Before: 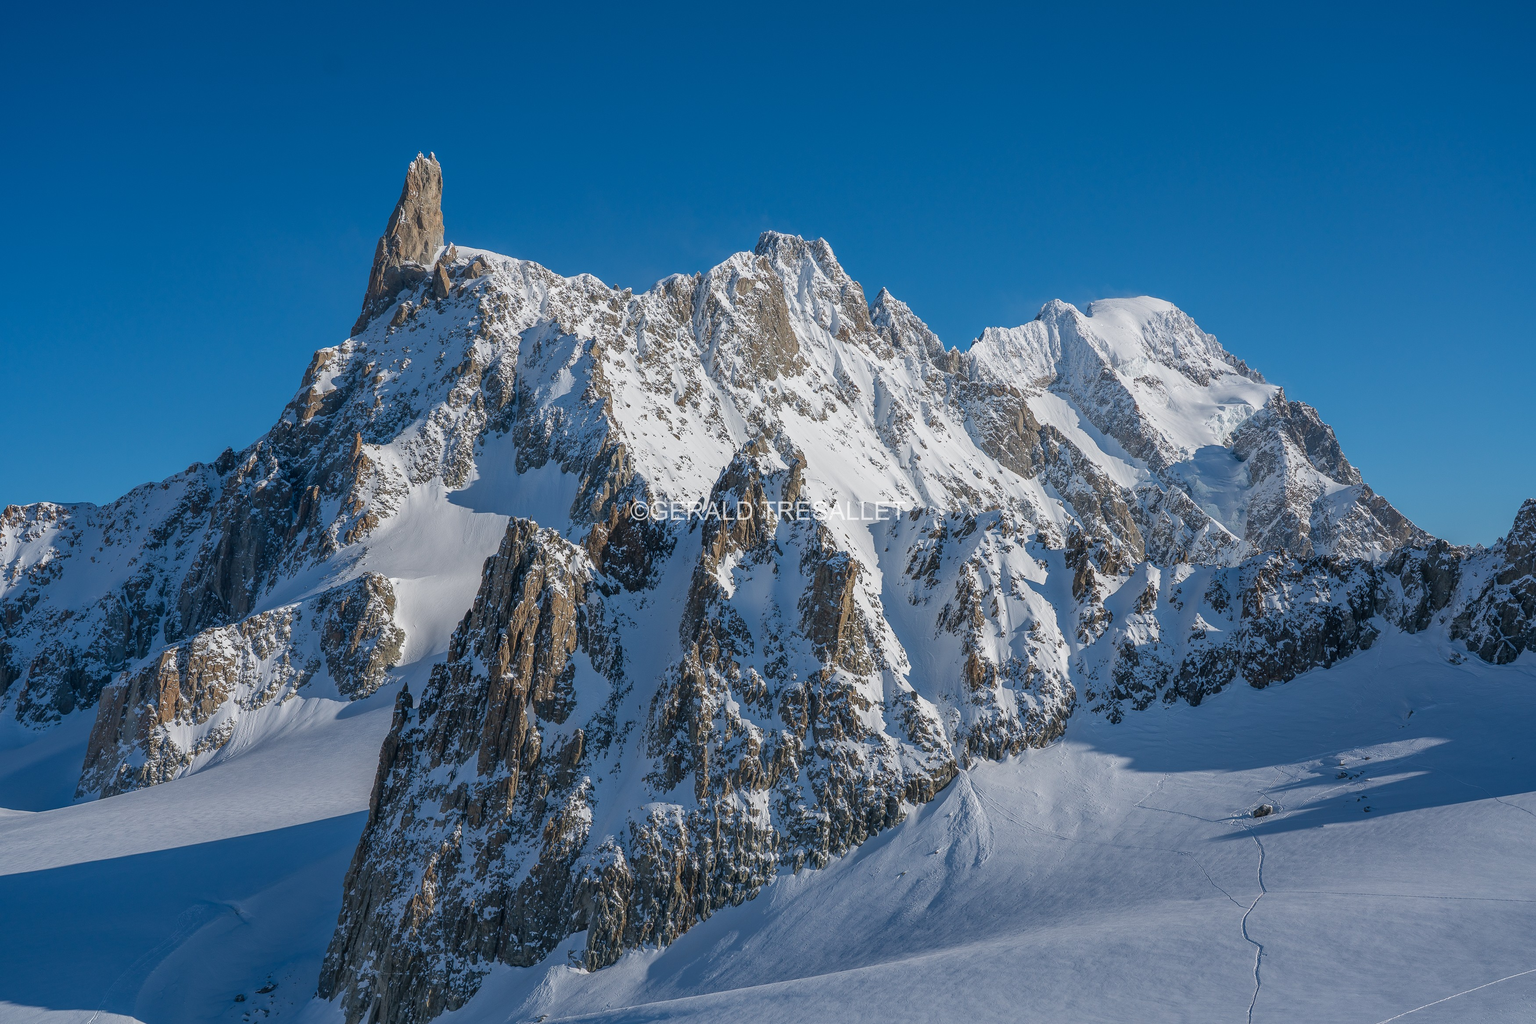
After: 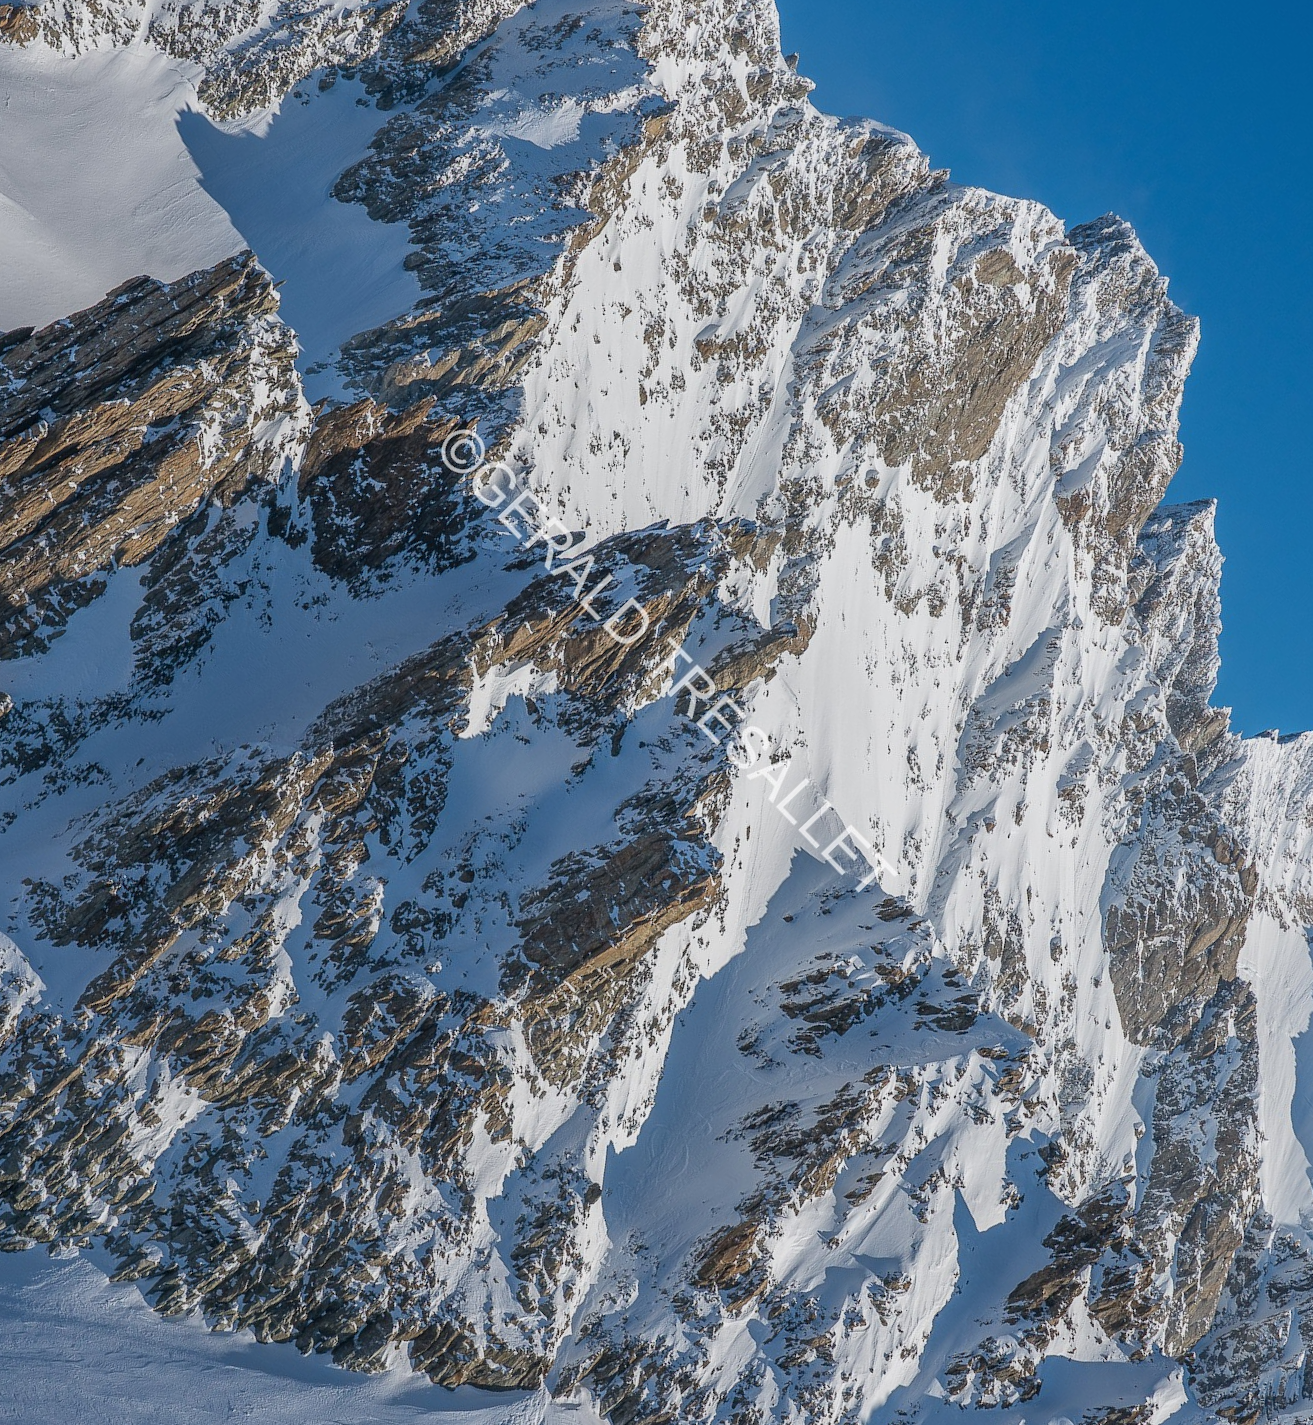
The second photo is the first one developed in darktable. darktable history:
local contrast: detail 109%
crop and rotate: angle -46.12°, top 16.626%, right 0.864%, bottom 11.673%
